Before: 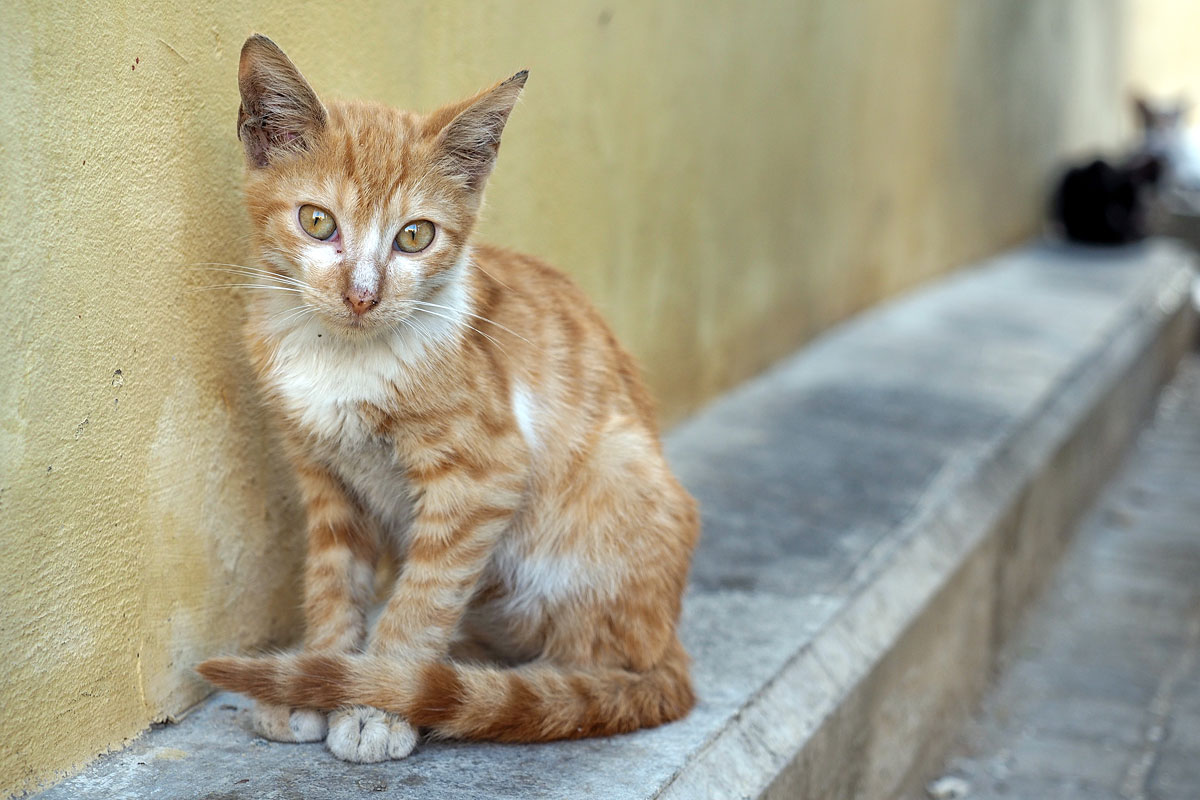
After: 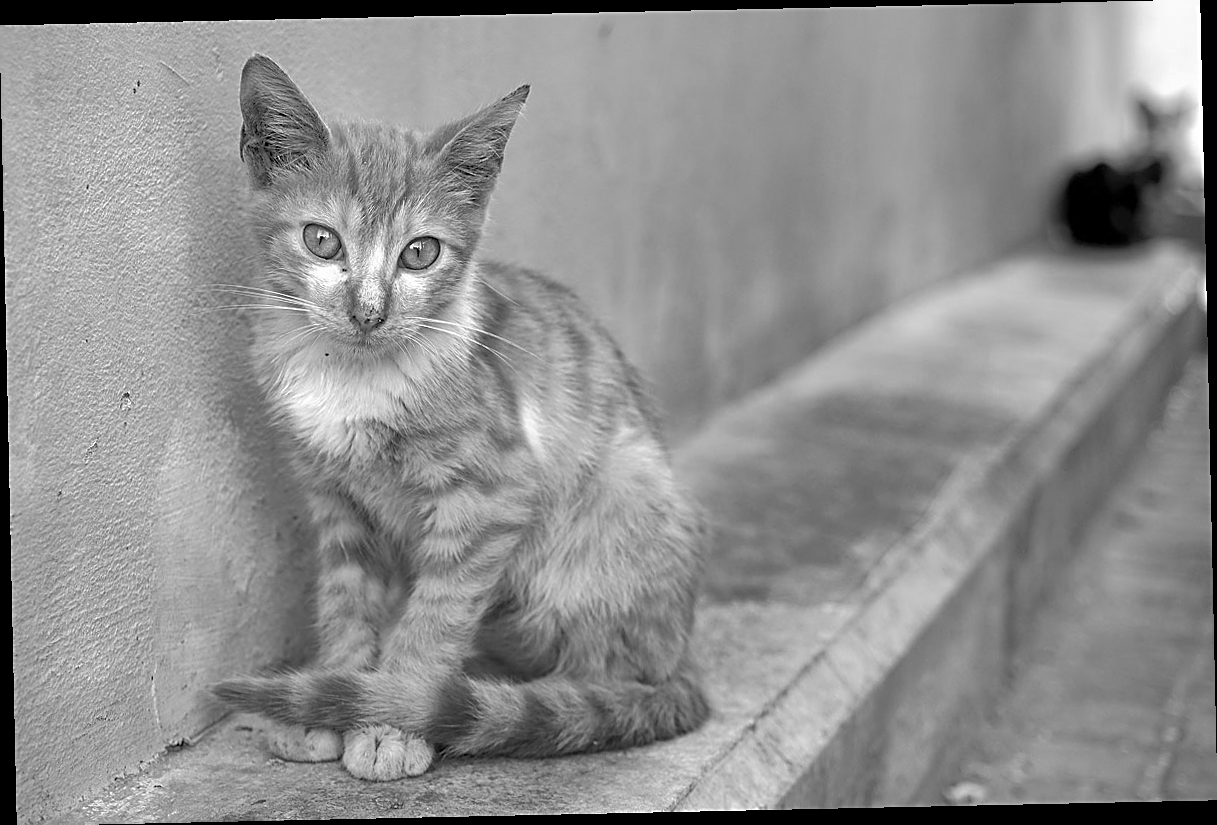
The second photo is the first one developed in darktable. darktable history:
sharpen: on, module defaults
shadows and highlights: on, module defaults
monochrome: size 1
rotate and perspective: rotation -1.24°, automatic cropping off
